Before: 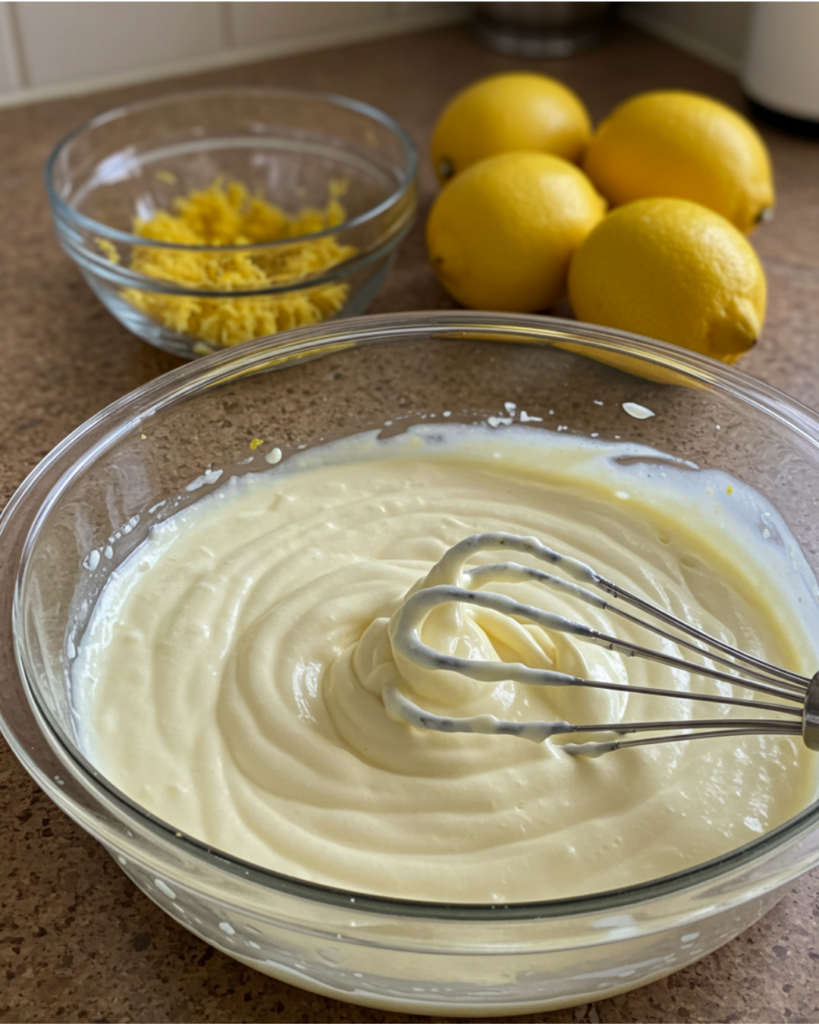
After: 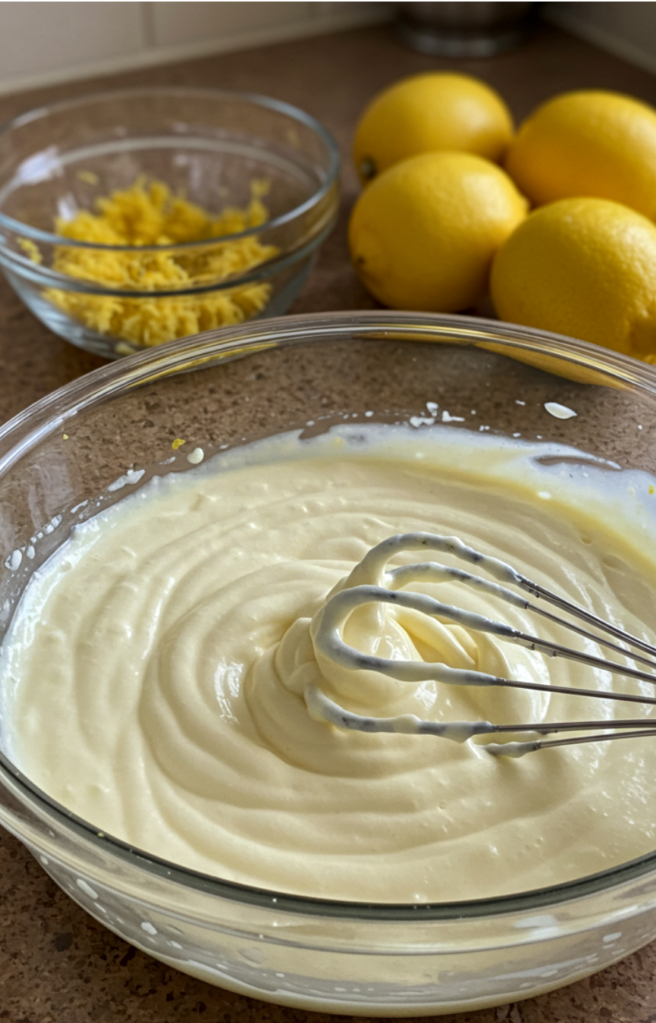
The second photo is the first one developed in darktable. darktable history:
crop and rotate: left 9.602%, right 10.212%
local contrast: mode bilateral grid, contrast 21, coarseness 51, detail 119%, midtone range 0.2
